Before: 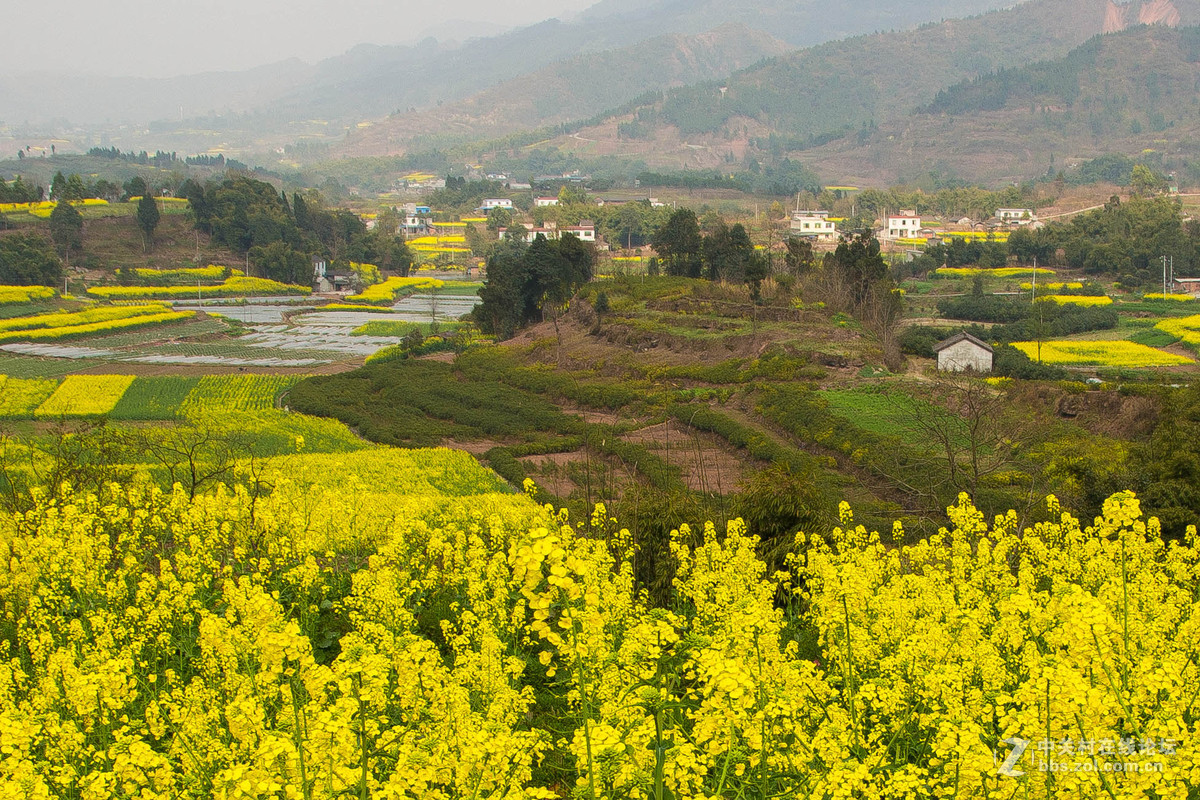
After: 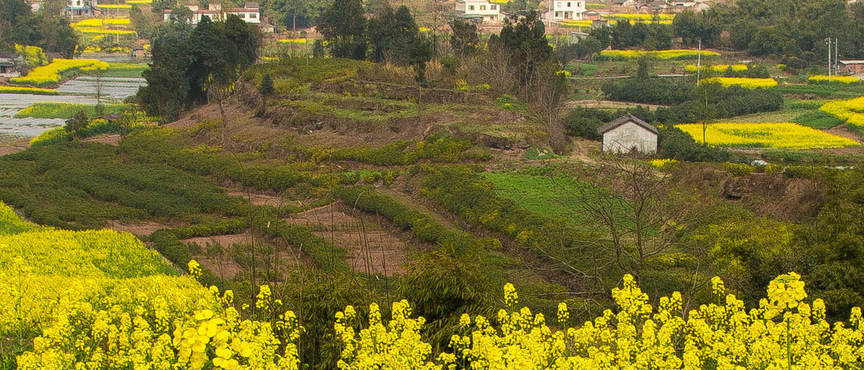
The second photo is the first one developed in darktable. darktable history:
tone equalizer: -8 EV -0.572 EV, mask exposure compensation -0.488 EV
crop and rotate: left 27.928%, top 27.339%, bottom 26.331%
